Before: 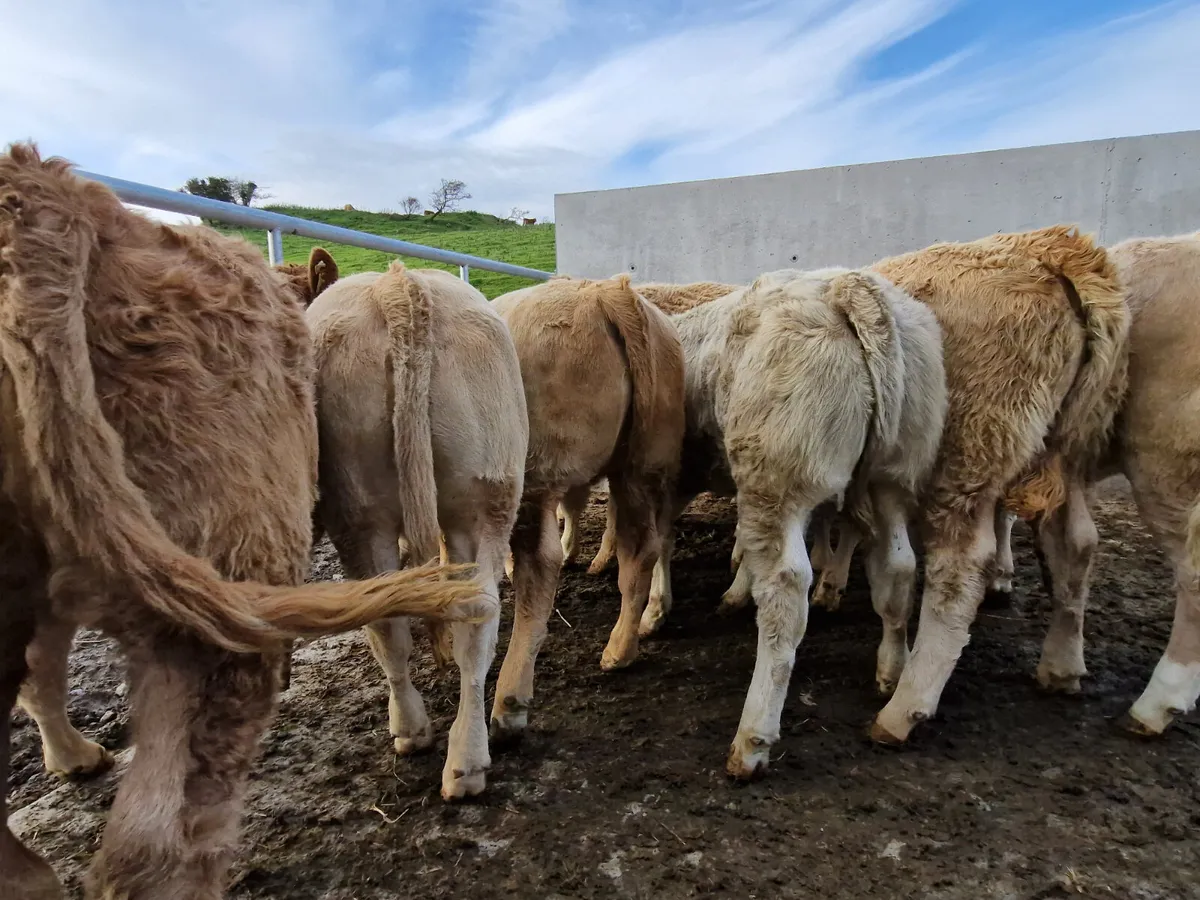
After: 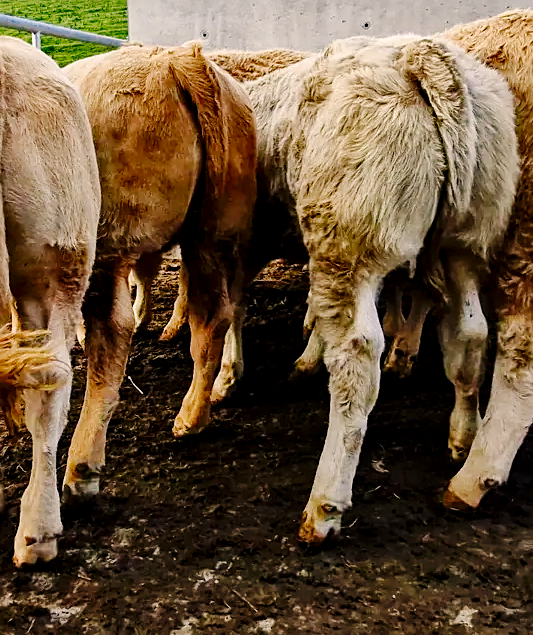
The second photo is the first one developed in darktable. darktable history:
shadows and highlights: shadows 11.48, white point adjustment 1.2, soften with gaussian
crop: left 35.668%, top 25.913%, right 19.906%, bottom 3.434%
sharpen: on, module defaults
base curve: curves: ch0 [(0, 0) (0.036, 0.025) (0.121, 0.166) (0.206, 0.329) (0.605, 0.79) (1, 1)], preserve colors none
color balance rgb: highlights gain › chroma 2.987%, highlights gain › hue 77.1°, perceptual saturation grading › global saturation 20%, perceptual saturation grading › highlights -49.796%, perceptual saturation grading › shadows 25.874%
local contrast: shadows 92%, midtone range 0.498
color correction: highlights a* 3.29, highlights b* 2.1, saturation 1.17
